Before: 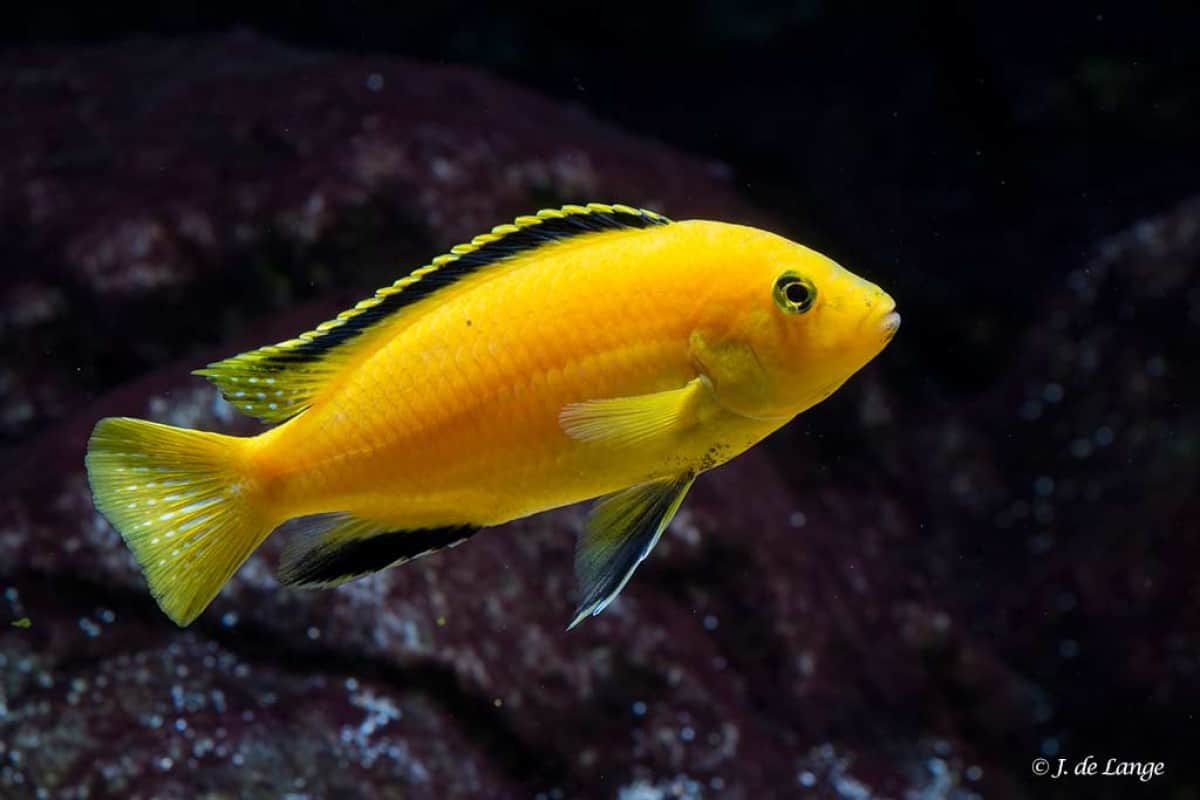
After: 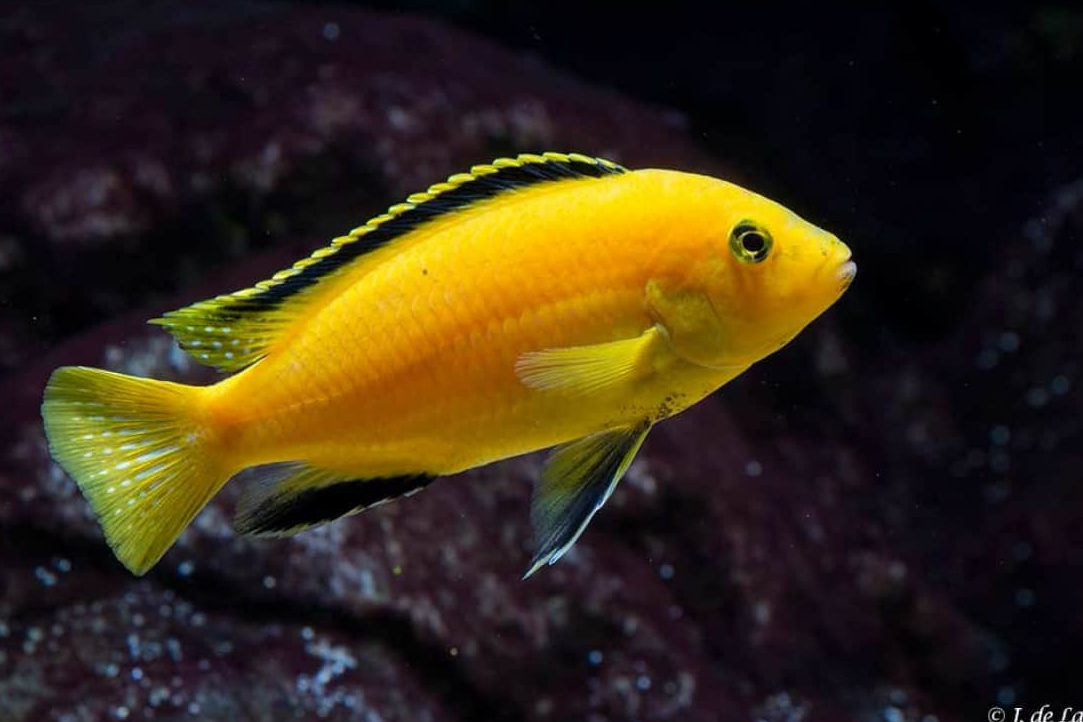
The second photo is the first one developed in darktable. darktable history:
color correction: highlights b* 0.007
crop: left 3.75%, top 6.466%, right 5.962%, bottom 3.19%
